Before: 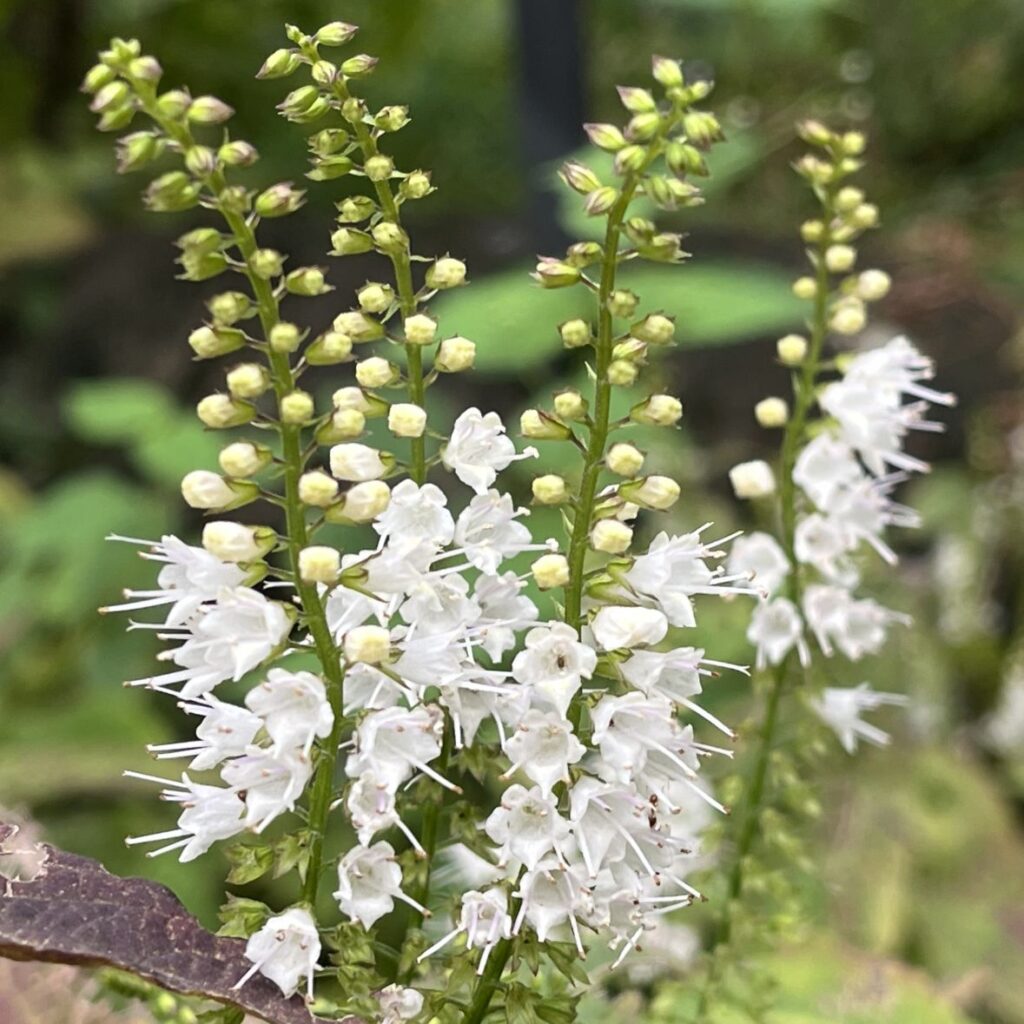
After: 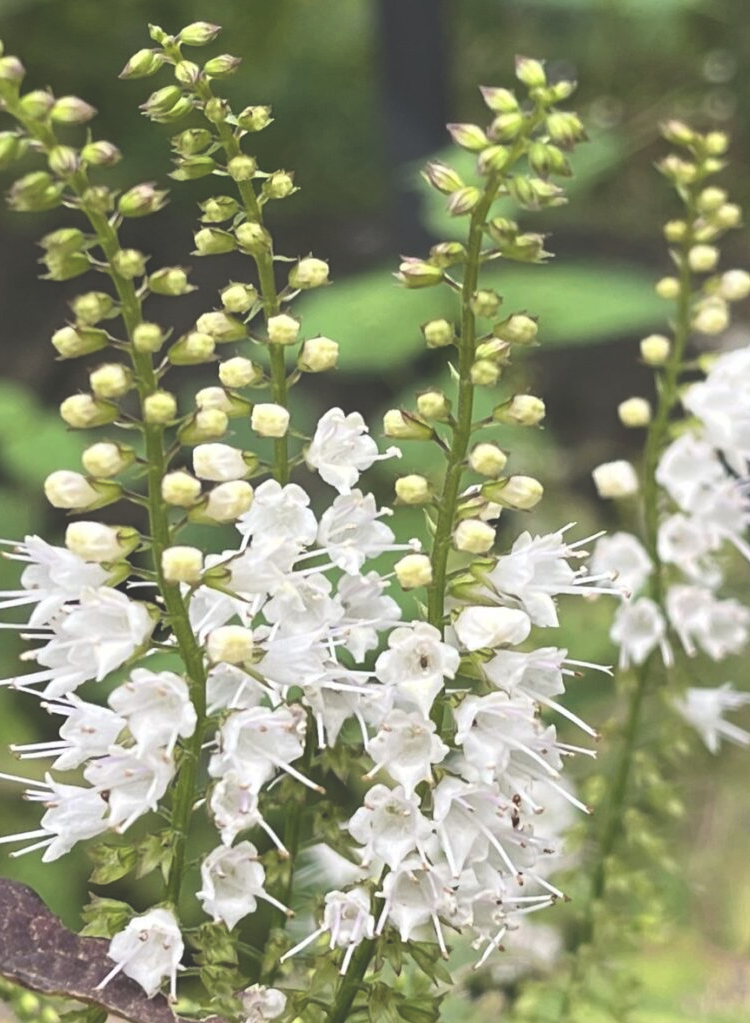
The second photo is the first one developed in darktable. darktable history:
exposure: black level correction -0.03, compensate highlight preservation false
crop: left 13.443%, right 13.31%
